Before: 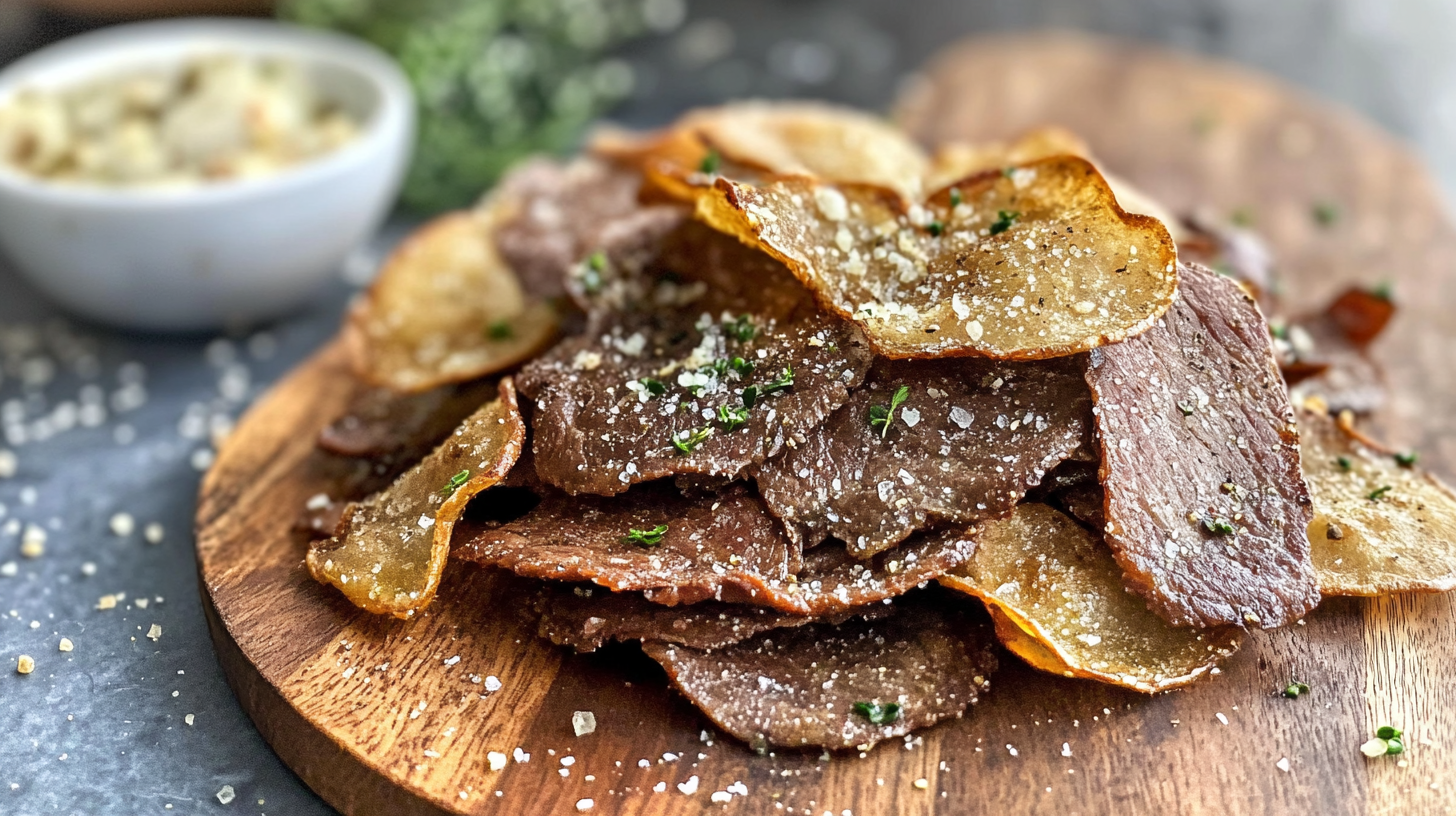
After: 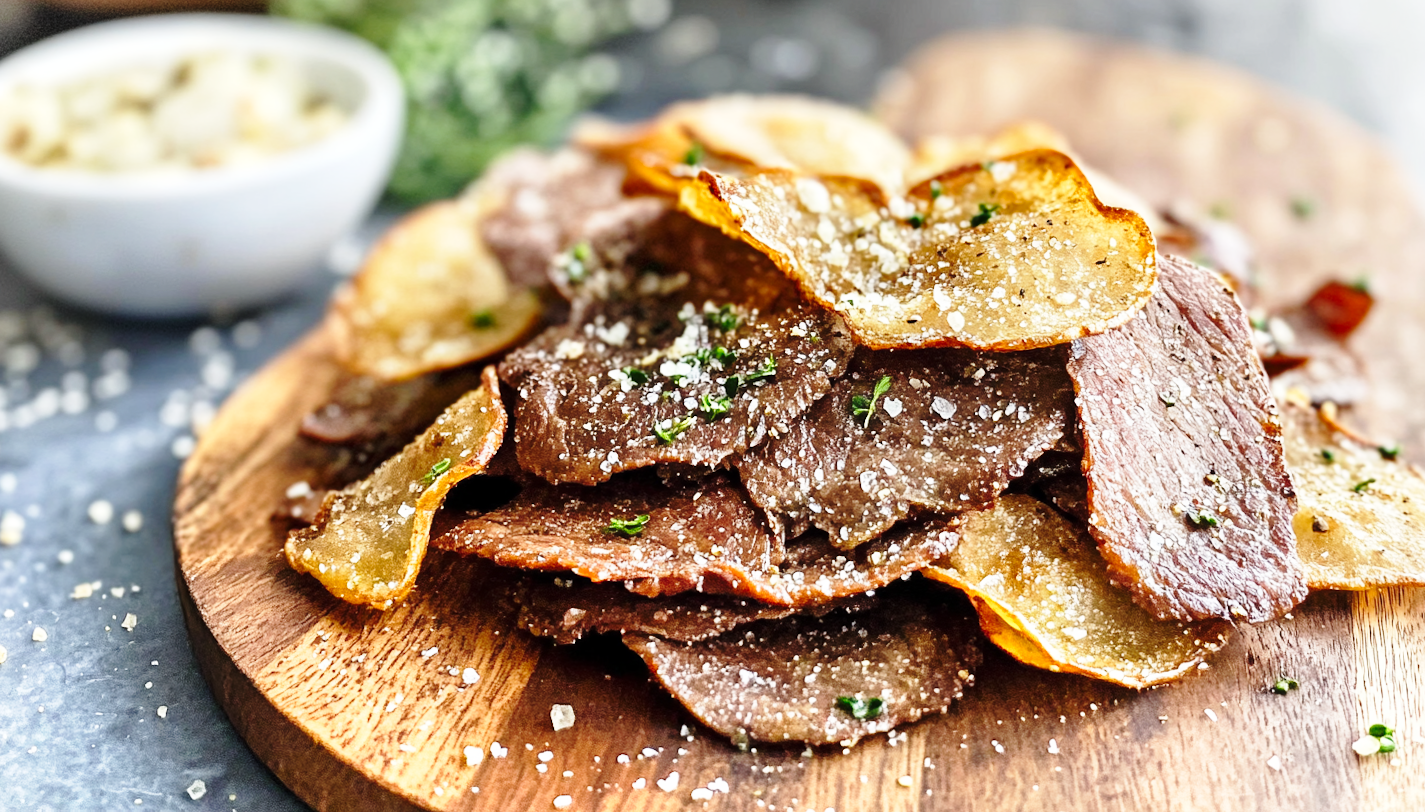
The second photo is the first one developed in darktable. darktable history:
base curve: curves: ch0 [(0, 0) (0.028, 0.03) (0.121, 0.232) (0.46, 0.748) (0.859, 0.968) (1, 1)], preserve colors none
rotate and perspective: rotation 0.226°, lens shift (vertical) -0.042, crop left 0.023, crop right 0.982, crop top 0.006, crop bottom 0.994
